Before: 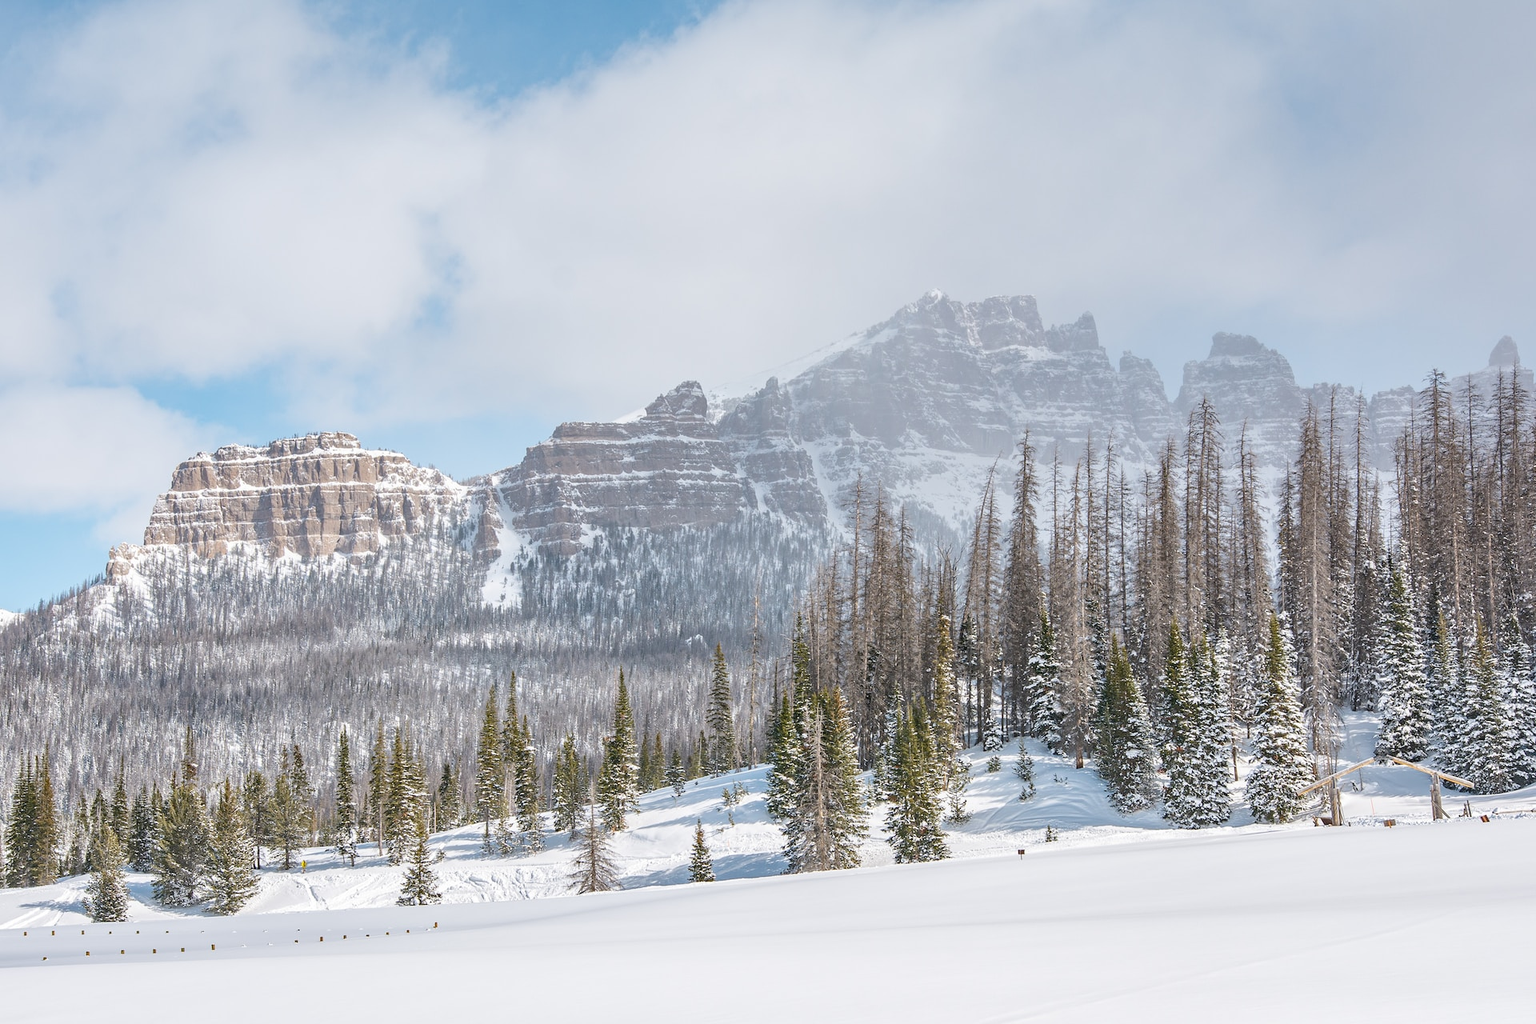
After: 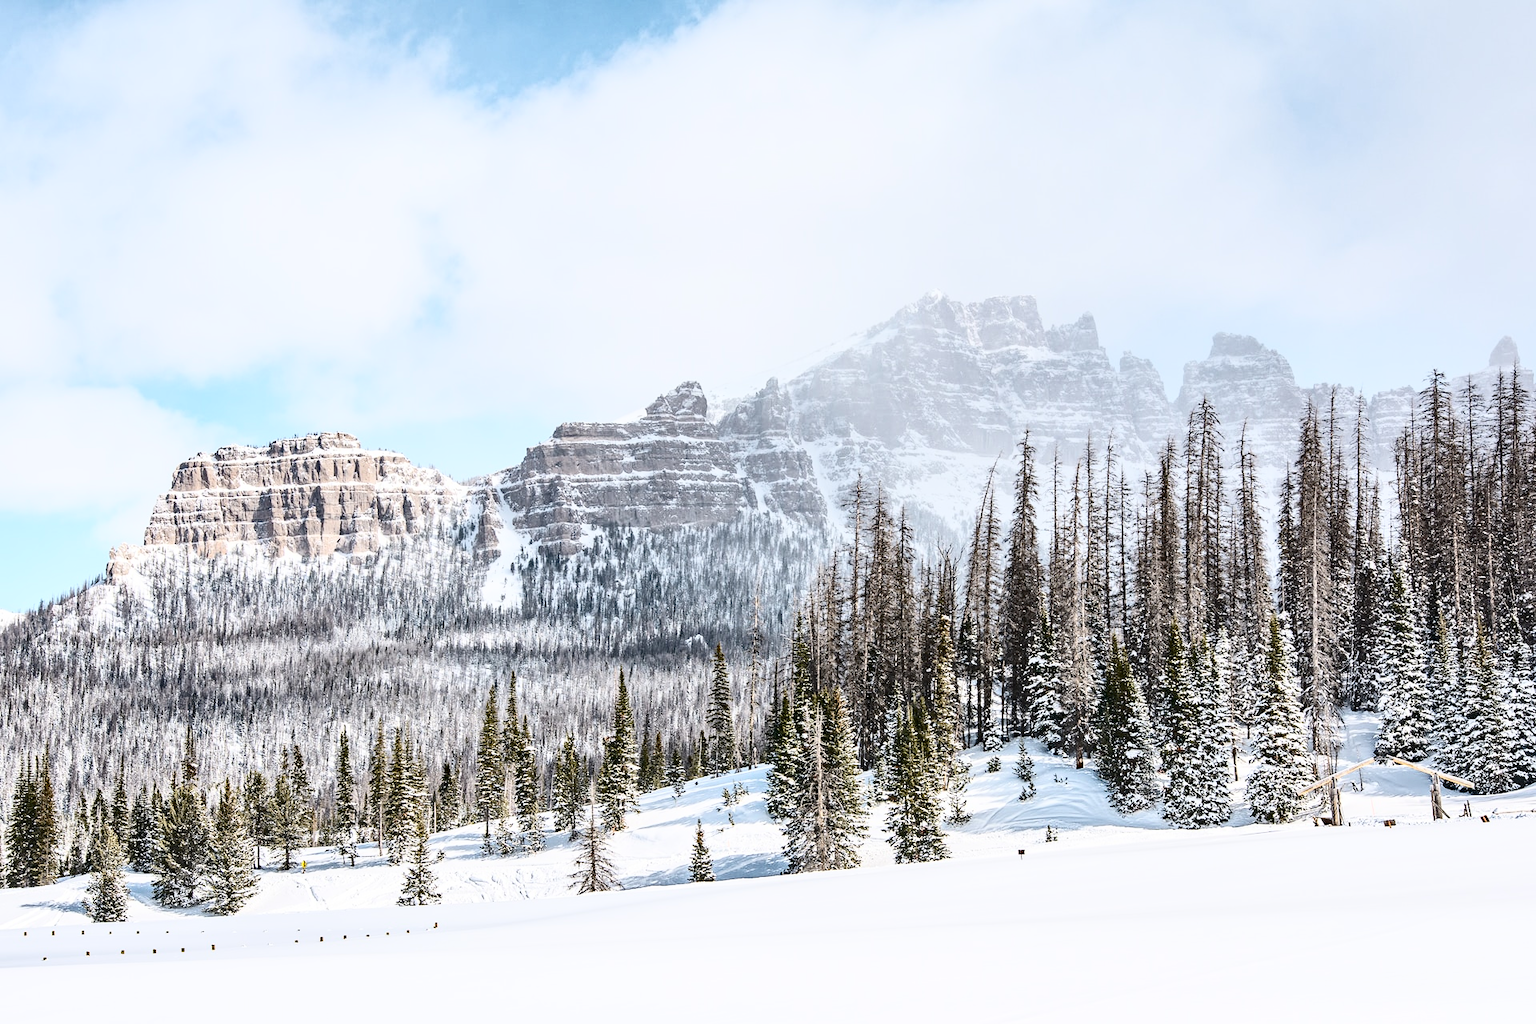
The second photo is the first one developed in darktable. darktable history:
haze removal: strength 0.29, distance 0.25, compatibility mode true, adaptive false
contrast brightness saturation: contrast 0.5, saturation -0.1
